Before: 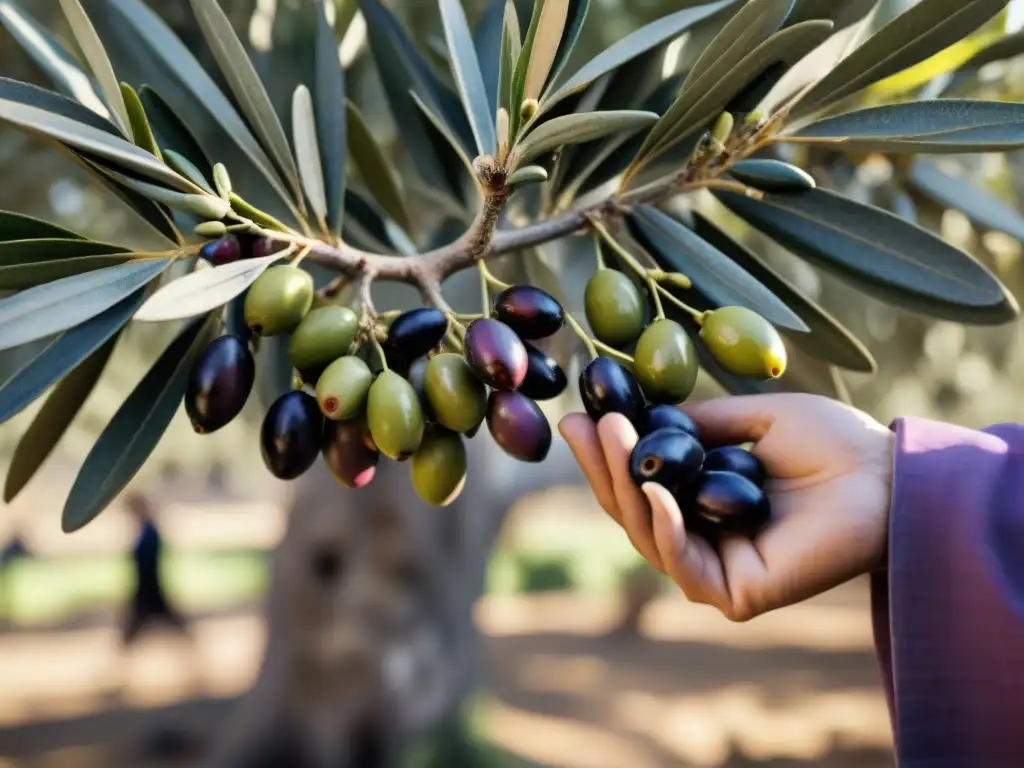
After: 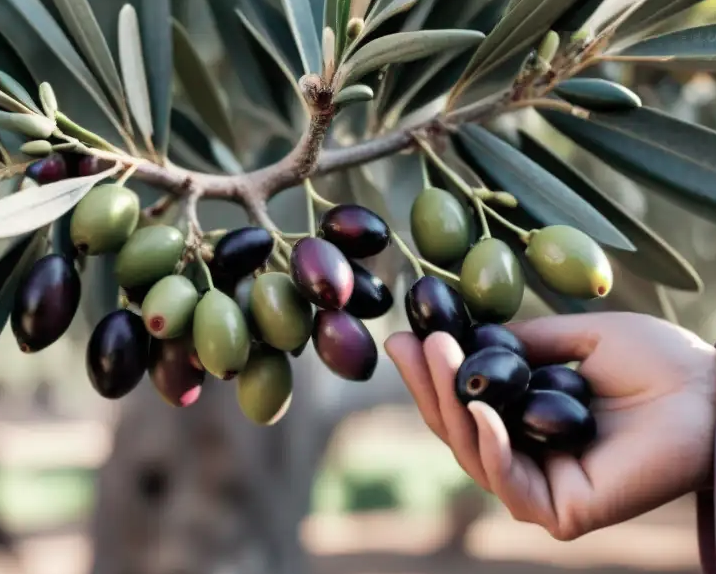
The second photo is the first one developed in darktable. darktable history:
color contrast: blue-yellow contrast 0.62
crop and rotate: left 17.046%, top 10.659%, right 12.989%, bottom 14.553%
